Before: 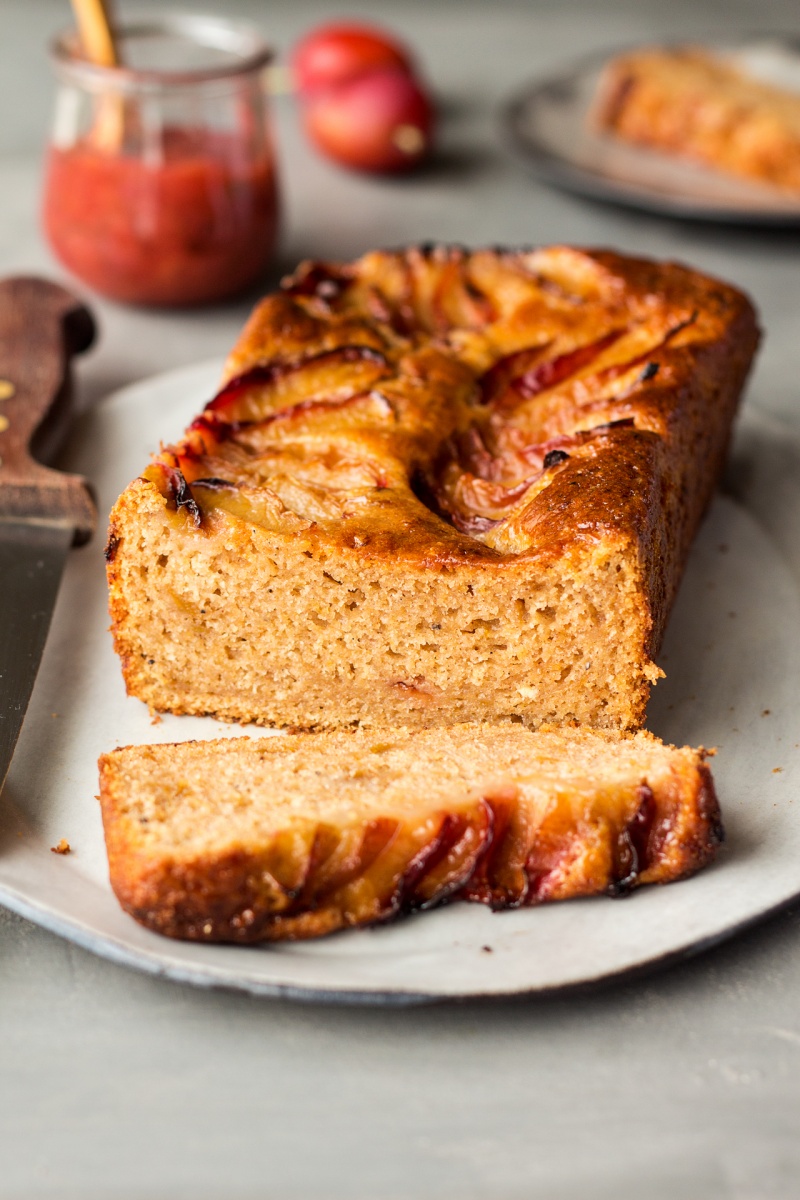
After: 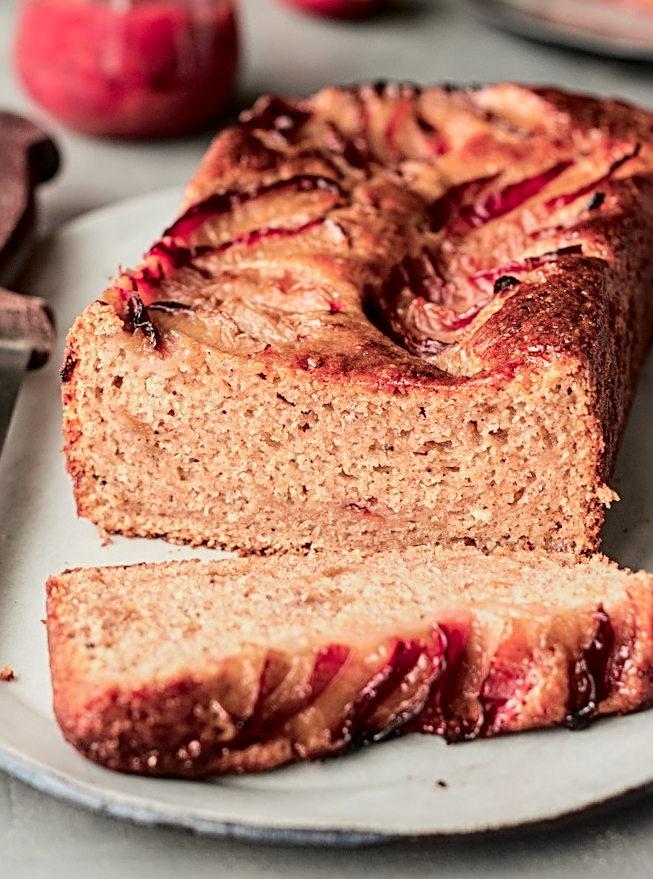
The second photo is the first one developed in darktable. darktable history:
rotate and perspective: rotation 0.215°, lens shift (vertical) -0.139, crop left 0.069, crop right 0.939, crop top 0.002, crop bottom 0.996
local contrast: on, module defaults
crop and rotate: left 2.425%, top 11.305%, right 9.6%, bottom 15.08%
tone curve: curves: ch0 [(0, 0.009) (0.105, 0.069) (0.195, 0.154) (0.289, 0.278) (0.384, 0.391) (0.513, 0.53) (0.66, 0.667) (0.895, 0.863) (1, 0.919)]; ch1 [(0, 0) (0.161, 0.092) (0.35, 0.33) (0.403, 0.395) (0.456, 0.469) (0.502, 0.499) (0.519, 0.514) (0.576, 0.587) (0.642, 0.645) (0.701, 0.742) (1, 0.942)]; ch2 [(0, 0) (0.371, 0.362) (0.437, 0.437) (0.501, 0.5) (0.53, 0.528) (0.569, 0.551) (0.619, 0.58) (0.883, 0.752) (1, 0.929)], color space Lab, independent channels, preserve colors none
sharpen: radius 3.025, amount 0.757
